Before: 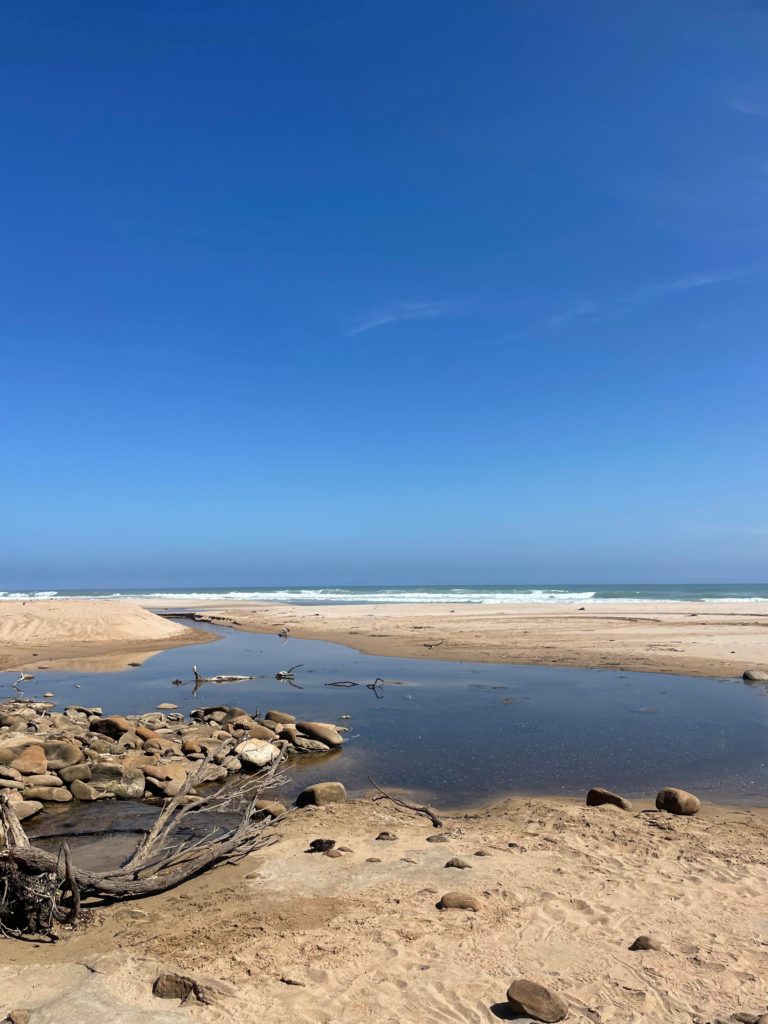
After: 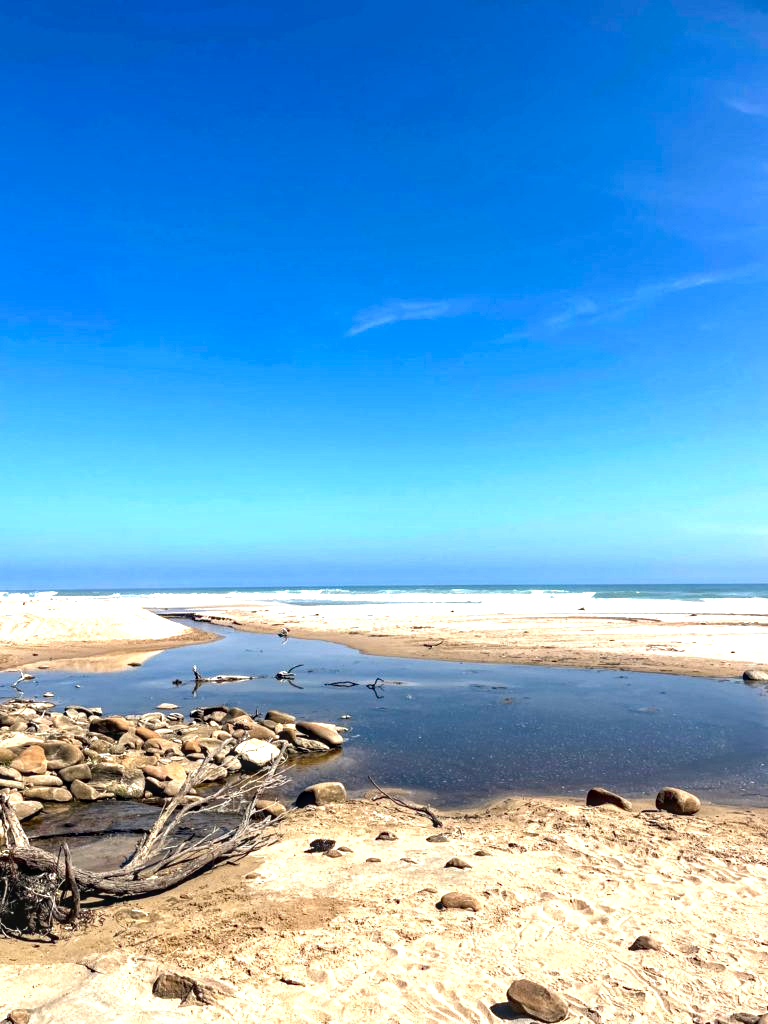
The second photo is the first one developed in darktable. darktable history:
haze removal: compatibility mode true, adaptive false
local contrast: on, module defaults
contrast brightness saturation: brightness -0.093
exposure: black level correction 0, exposure 1.102 EV, compensate highlight preservation false
